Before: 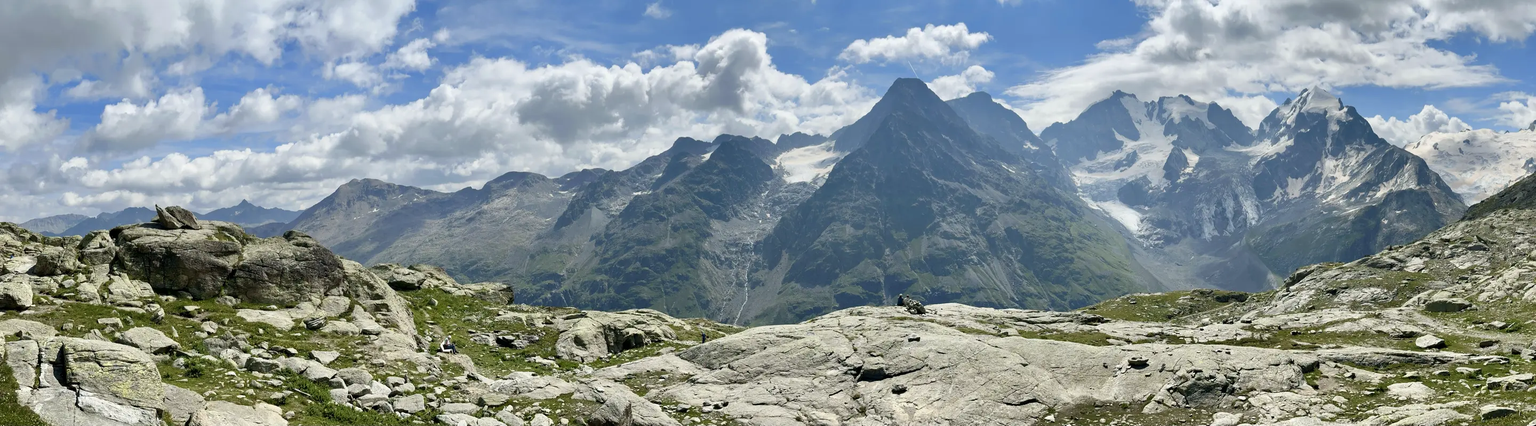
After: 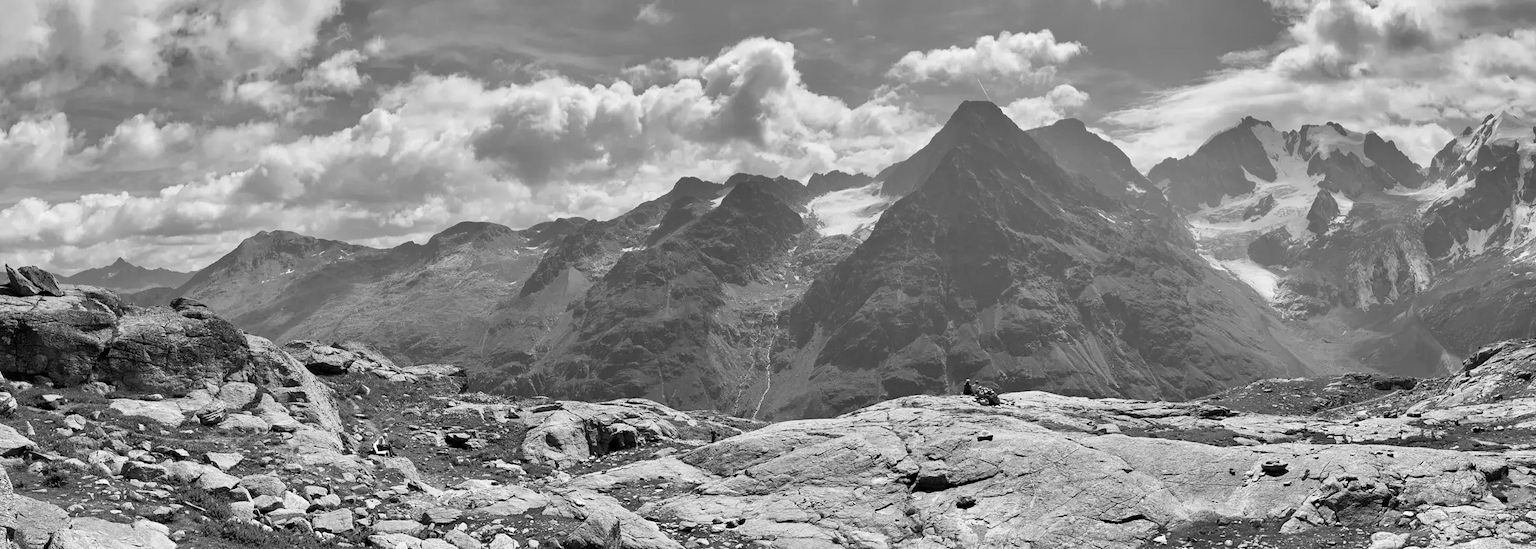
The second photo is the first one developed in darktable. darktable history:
crop: left 9.88%, right 12.664%
monochrome: on, module defaults
color balance rgb: shadows lift › hue 87.51°, highlights gain › chroma 3.21%, highlights gain › hue 55.1°, global offset › chroma 0.15%, global offset › hue 253.66°, linear chroma grading › global chroma 0.5%
shadows and highlights: shadows color adjustment 97.66%, soften with gaussian
